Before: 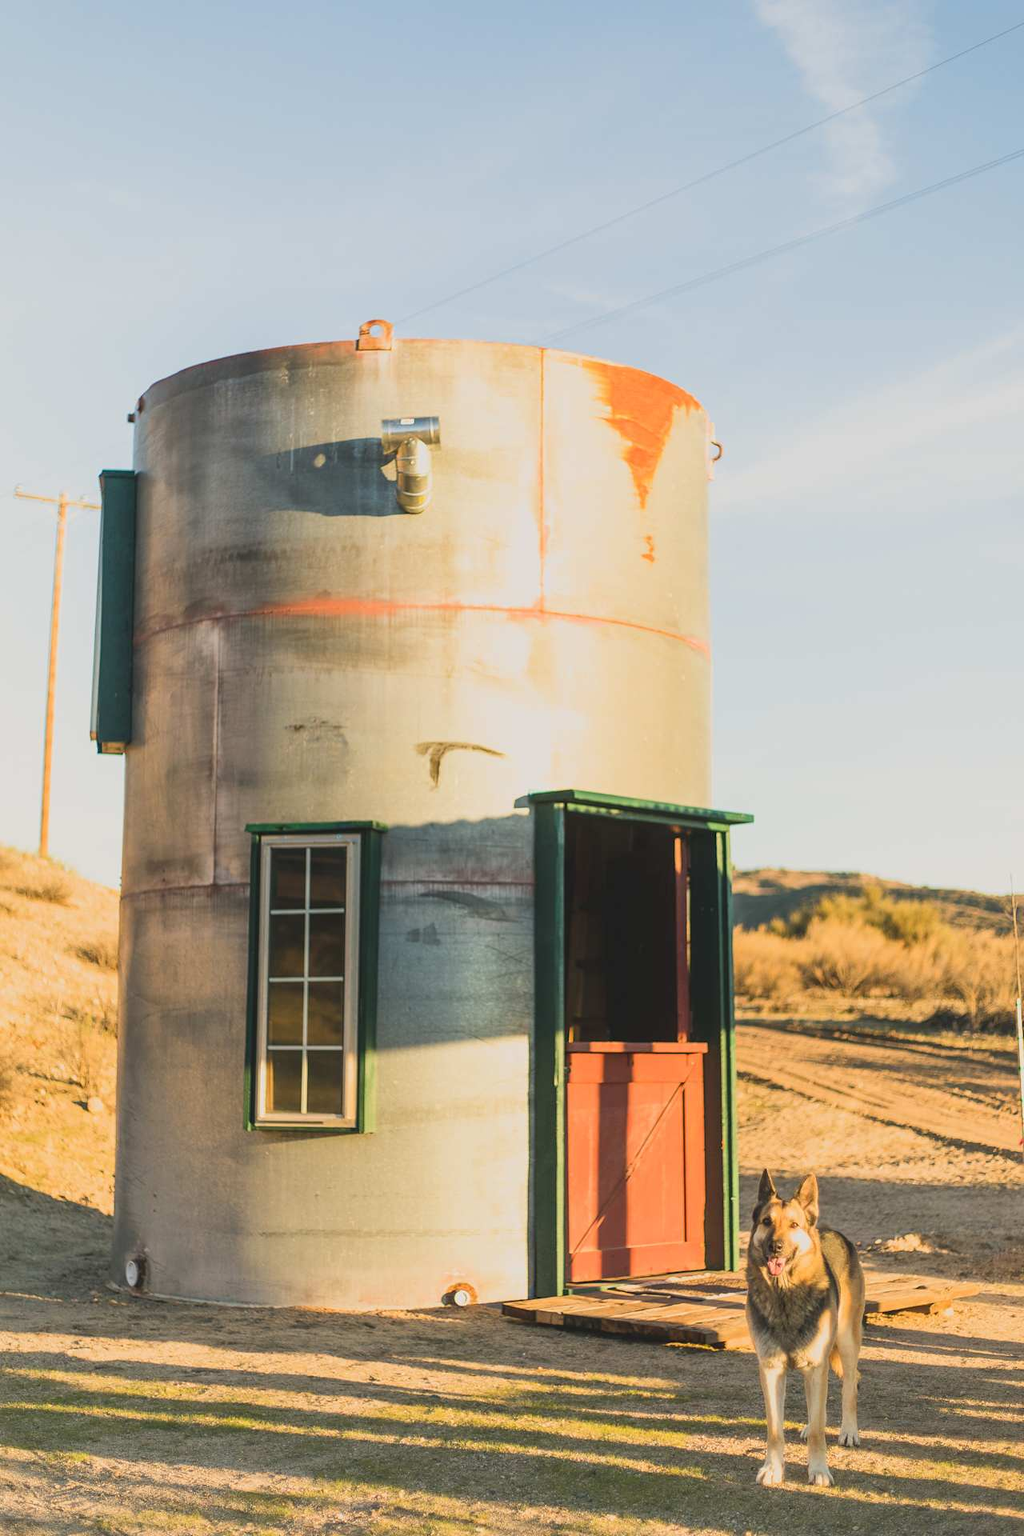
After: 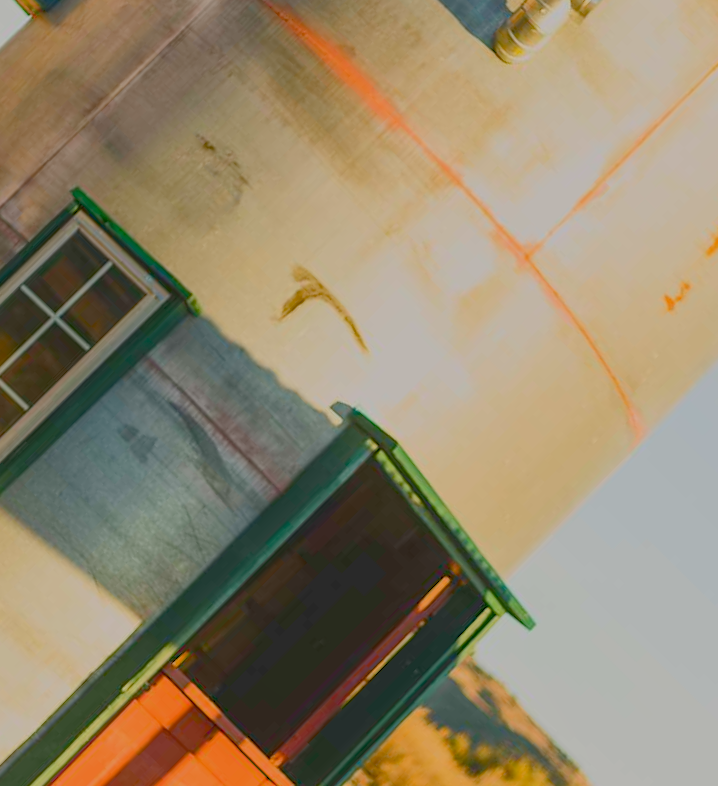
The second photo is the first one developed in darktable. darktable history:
crop and rotate: angle -44.7°, top 16.039%, right 0.924%, bottom 11.651%
tone equalizer: on, module defaults
color balance rgb: shadows lift › luminance -9.89%, global offset › luminance -0.475%, perceptual saturation grading › global saturation 20%, perceptual saturation grading › highlights -13.929%, perceptual saturation grading › shadows 49.435%, contrast -29.536%
